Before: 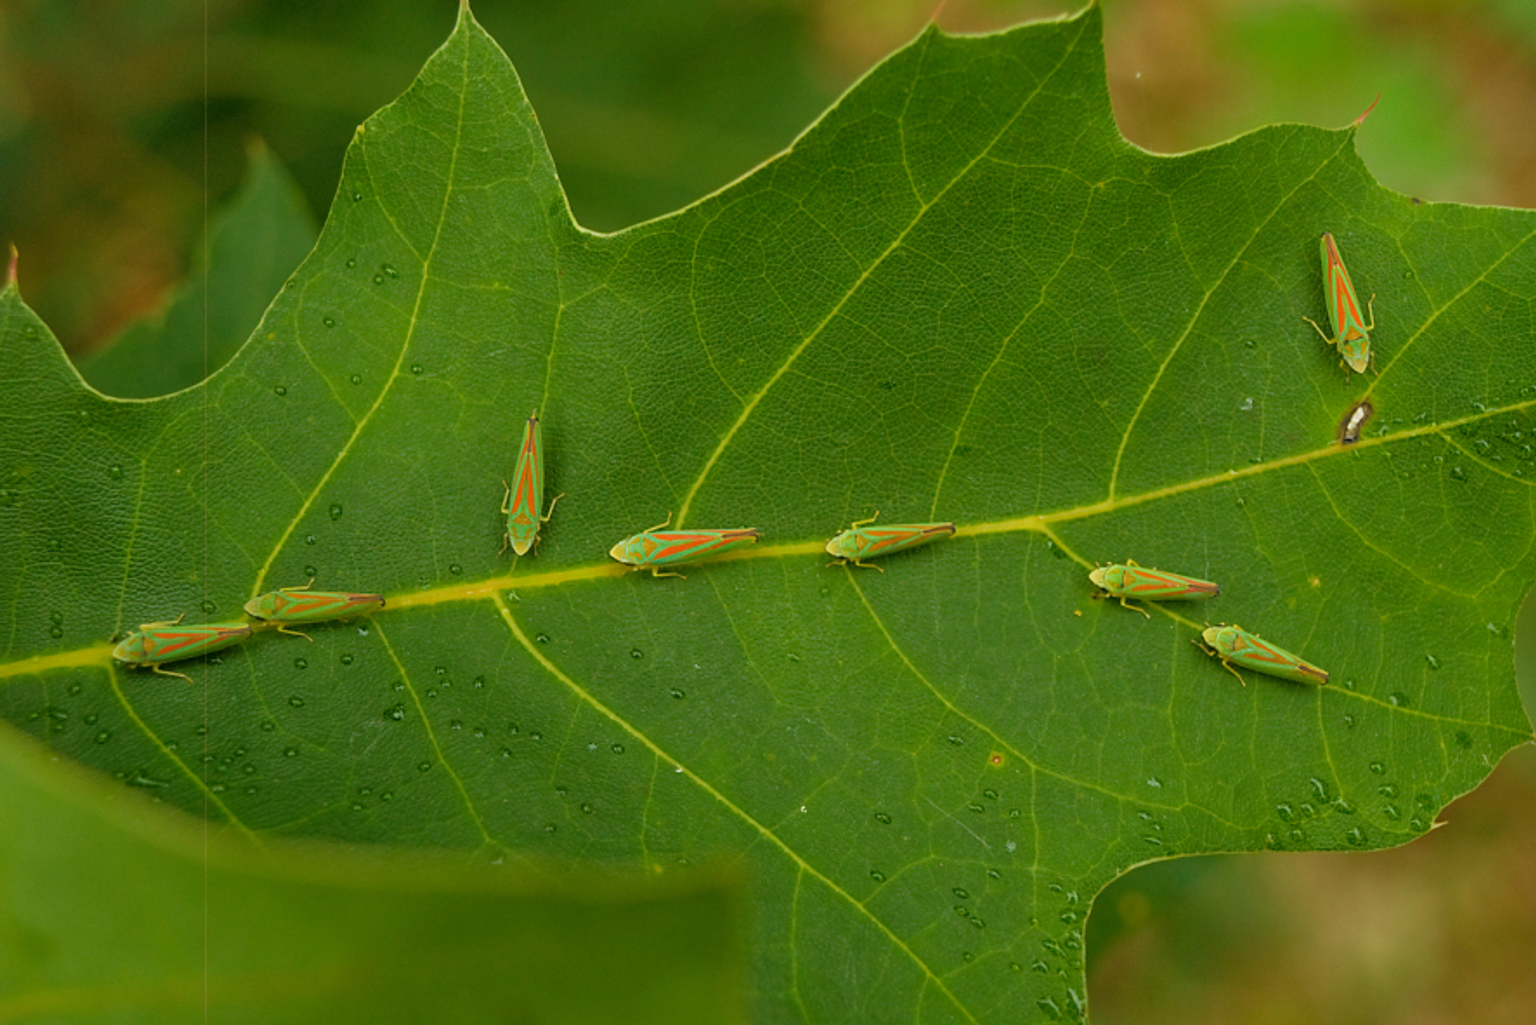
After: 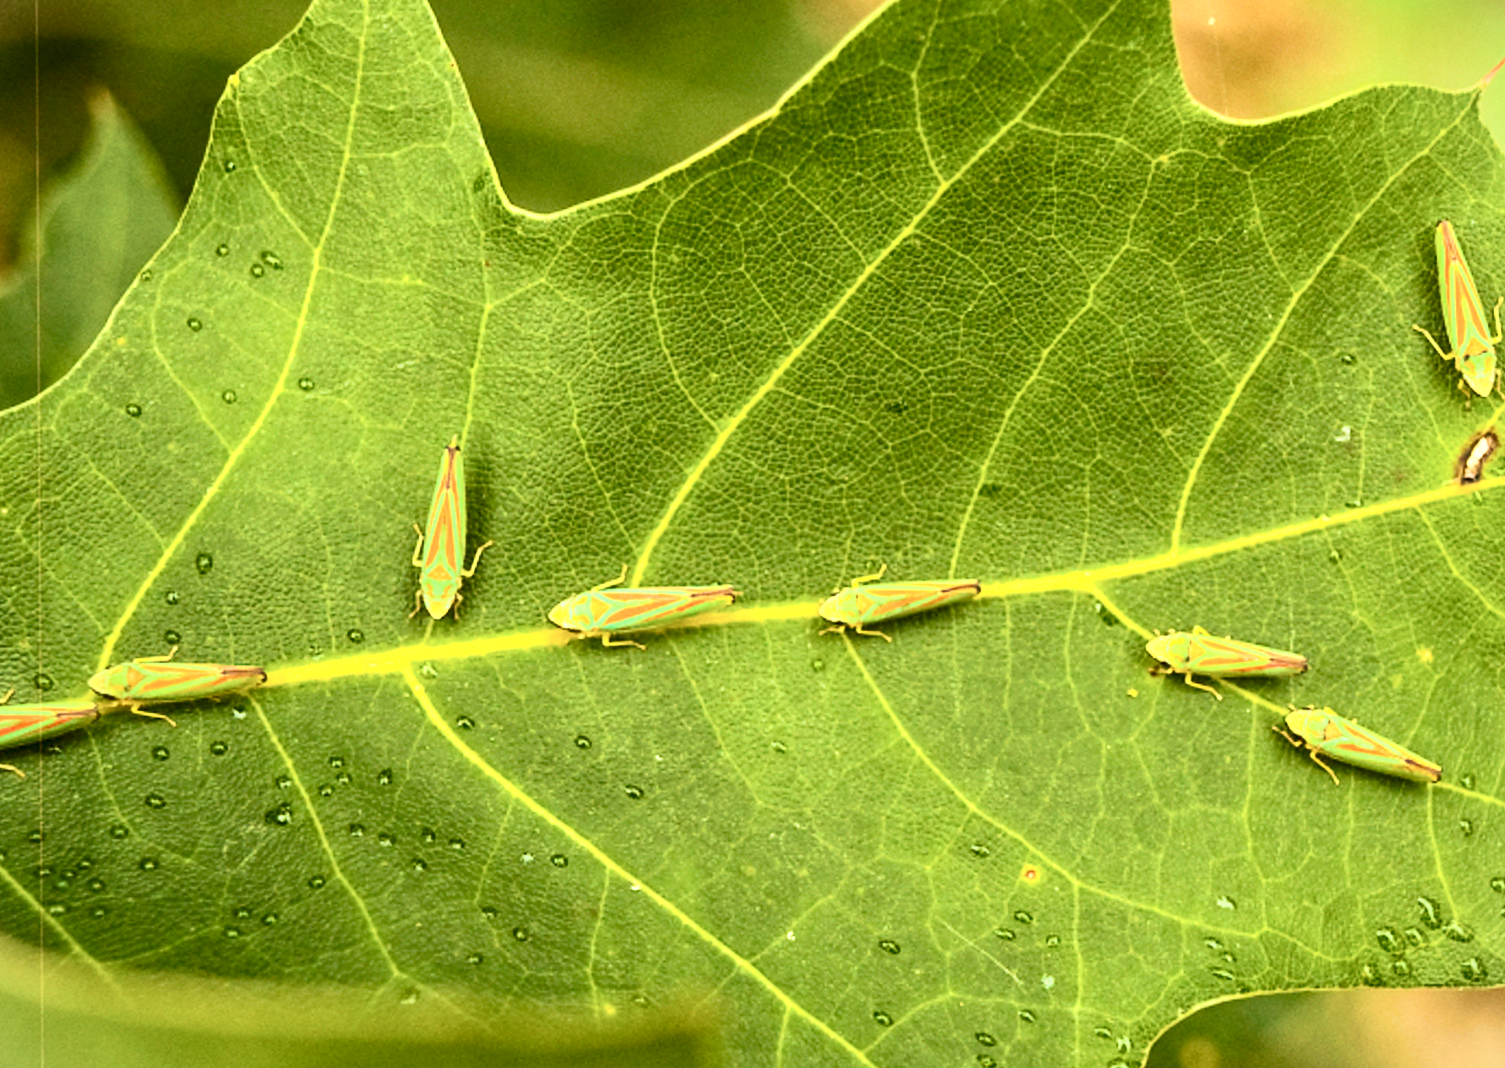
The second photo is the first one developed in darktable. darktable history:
exposure: black level correction 0.001, exposure 0.5 EV, compensate exposure bias true, compensate highlight preservation false
contrast brightness saturation: contrast 0.62, brightness 0.34, saturation 0.14
crop: left 11.225%, top 5.381%, right 9.565%, bottom 10.314%
rgb levels: mode RGB, independent channels, levels [[0, 0.474, 1], [0, 0.5, 1], [0, 0.5, 1]]
vignetting: fall-off start 97.28%, fall-off radius 79%, brightness -0.462, saturation -0.3, width/height ratio 1.114, dithering 8-bit output, unbound false
velvia: strength 56%
rotate and perspective: rotation 0.174°, lens shift (vertical) 0.013, lens shift (horizontal) 0.019, shear 0.001, automatic cropping original format, crop left 0.007, crop right 0.991, crop top 0.016, crop bottom 0.997
local contrast: highlights 100%, shadows 100%, detail 131%, midtone range 0.2
